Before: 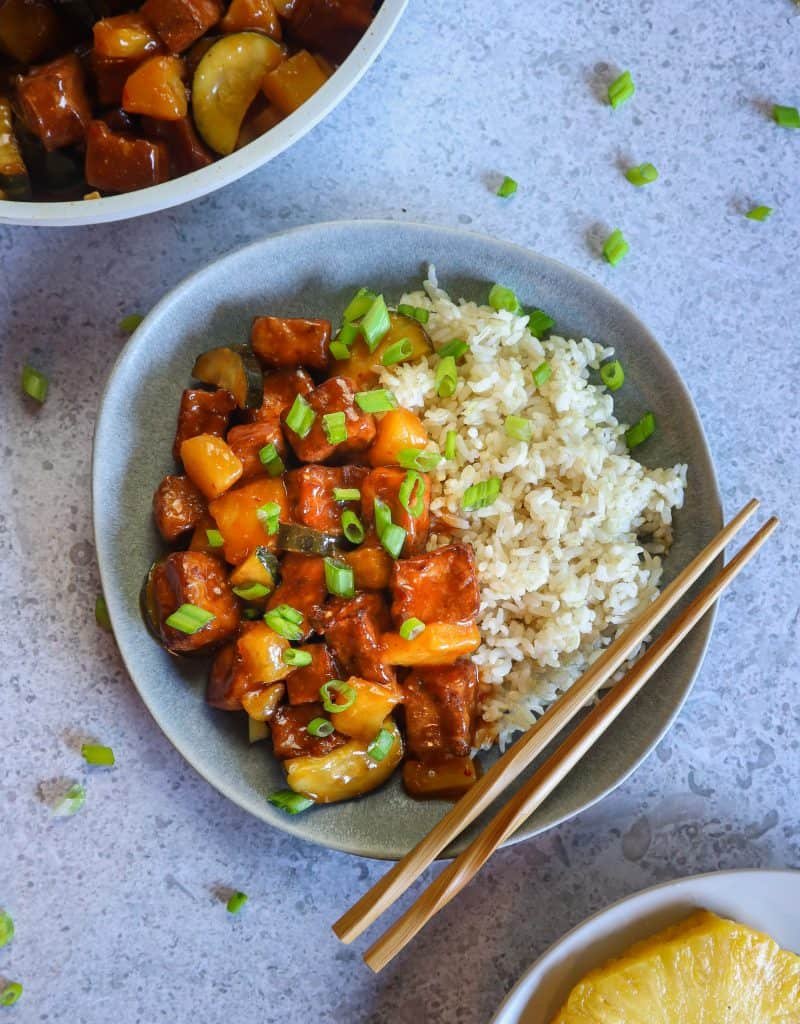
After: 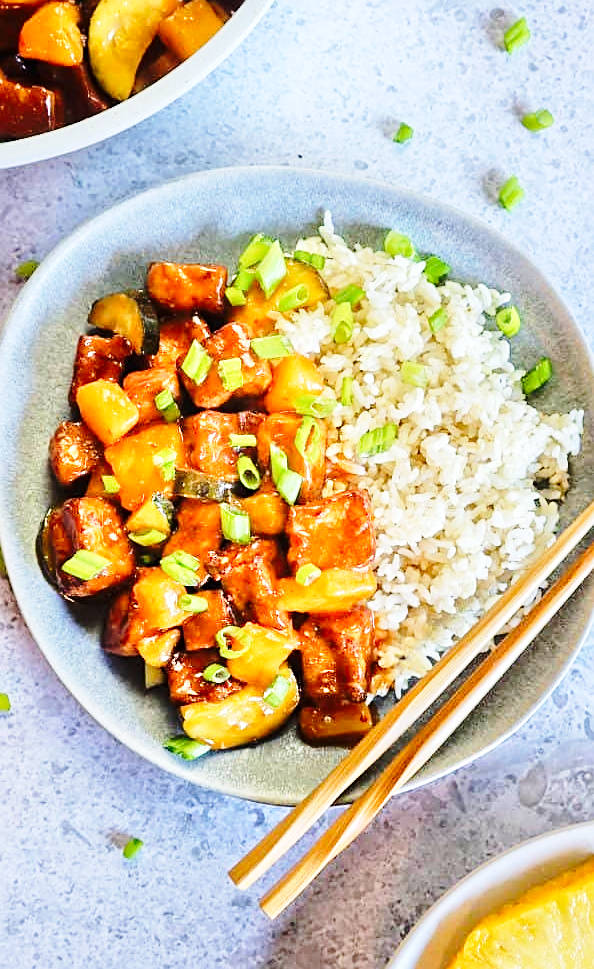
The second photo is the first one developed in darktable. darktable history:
crop and rotate: left 13.131%, top 5.326%, right 12.536%
exposure: exposure 0.125 EV, compensate exposure bias true, compensate highlight preservation false
sharpen: on, module defaults
base curve: curves: ch0 [(0, 0) (0.028, 0.03) (0.121, 0.232) (0.46, 0.748) (0.859, 0.968) (1, 1)], preserve colors none
tone equalizer: -8 EV -0.517 EV, -7 EV -0.293 EV, -6 EV -0.114 EV, -5 EV 0.379 EV, -4 EV 0.976 EV, -3 EV 0.824 EV, -2 EV -0.013 EV, -1 EV 0.134 EV, +0 EV -0.023 EV, smoothing diameter 2.06%, edges refinement/feathering 15.64, mask exposure compensation -1.57 EV, filter diffusion 5
